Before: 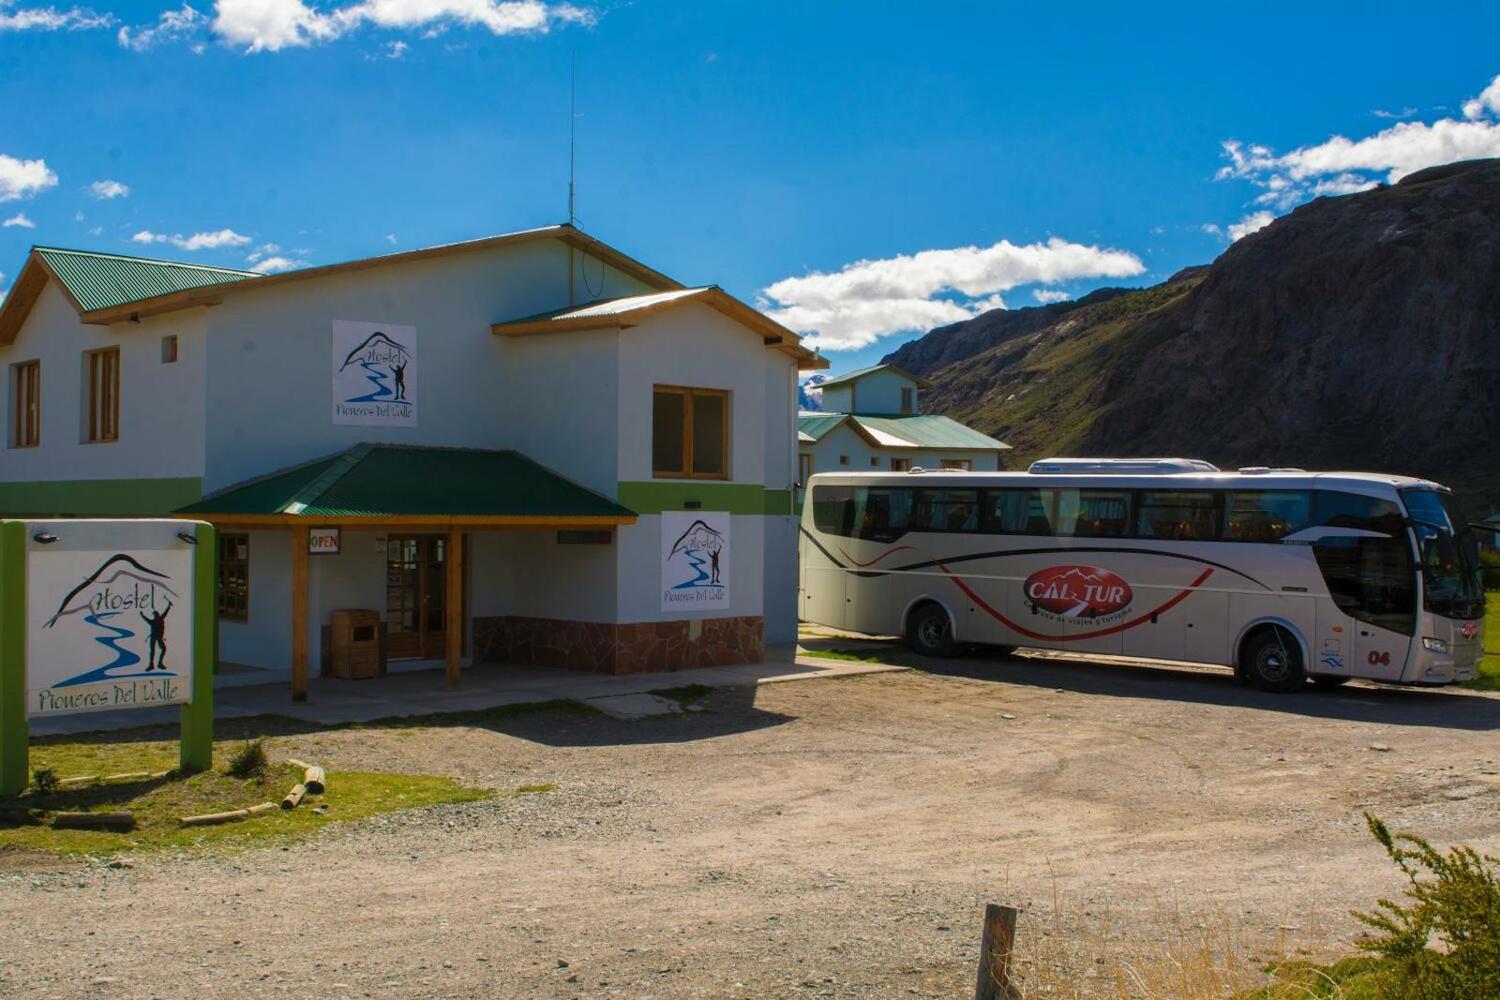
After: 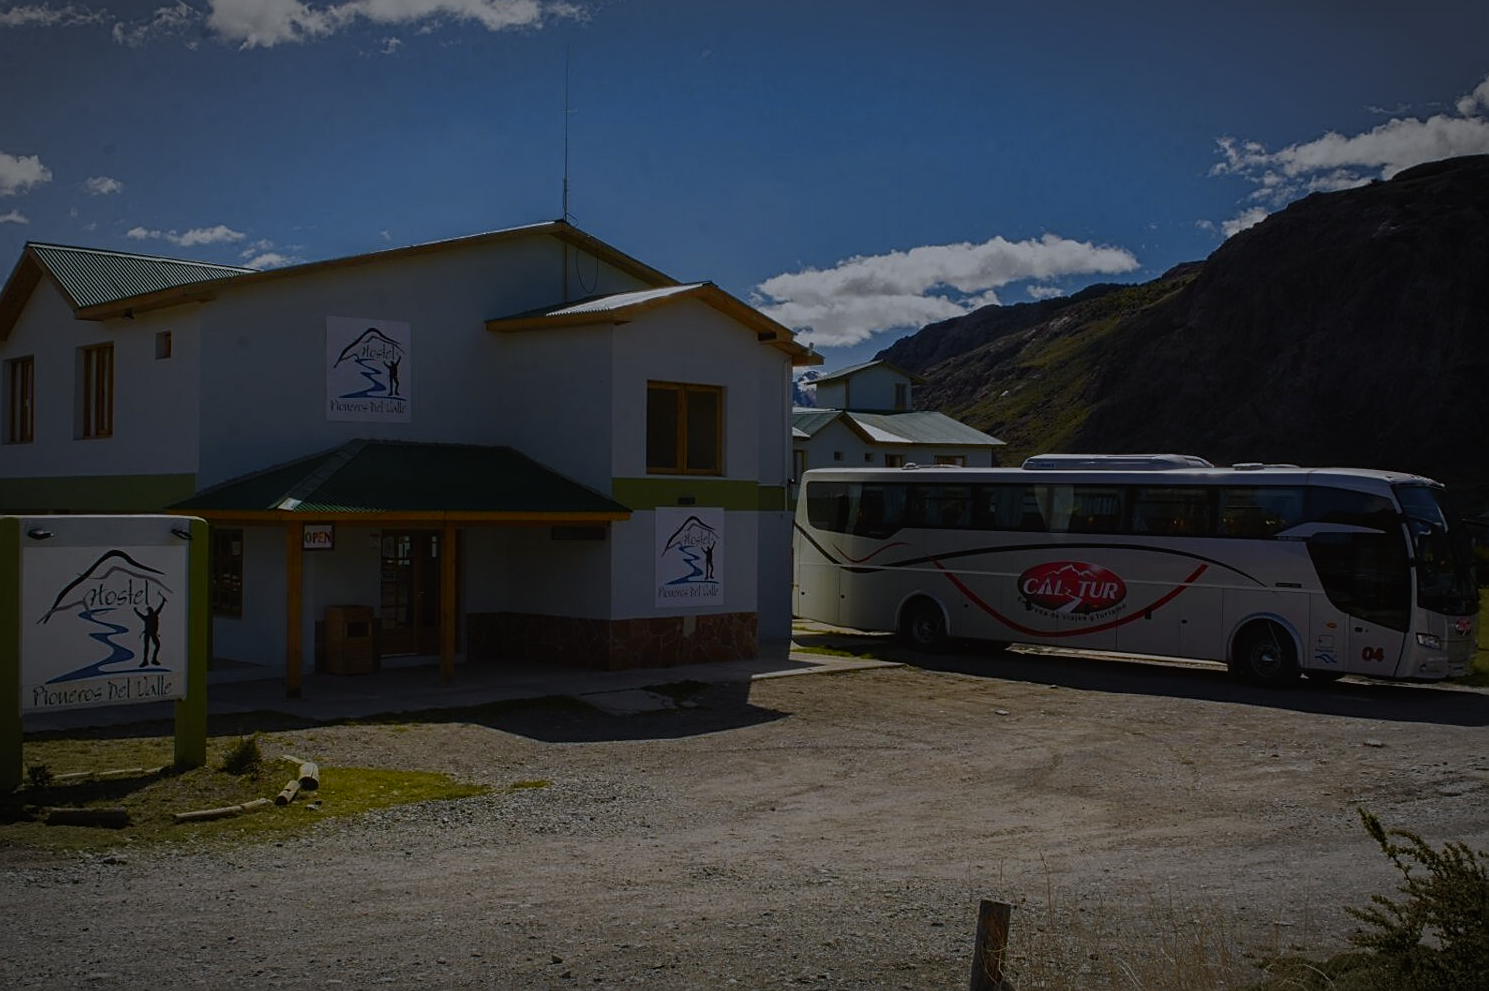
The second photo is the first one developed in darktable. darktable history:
vignetting: automatic ratio true
tone curve: curves: ch0 [(0, 0.013) (0.036, 0.045) (0.274, 0.286) (0.566, 0.623) (0.794, 0.827) (1, 0.953)]; ch1 [(0, 0) (0.389, 0.403) (0.462, 0.48) (0.499, 0.5) (0.524, 0.527) (0.57, 0.599) (0.626, 0.65) (0.761, 0.781) (1, 1)]; ch2 [(0, 0) (0.464, 0.478) (0.5, 0.501) (0.533, 0.542) (0.599, 0.613) (0.704, 0.731) (1, 1)], color space Lab, independent channels, preserve colors none
crop: left 0.434%, top 0.485%, right 0.244%, bottom 0.386%
rotate and perspective: automatic cropping original format, crop left 0, crop top 0
exposure: exposure -2.002 EV, compensate highlight preservation false
white balance: red 0.931, blue 1.11
sharpen: on, module defaults
